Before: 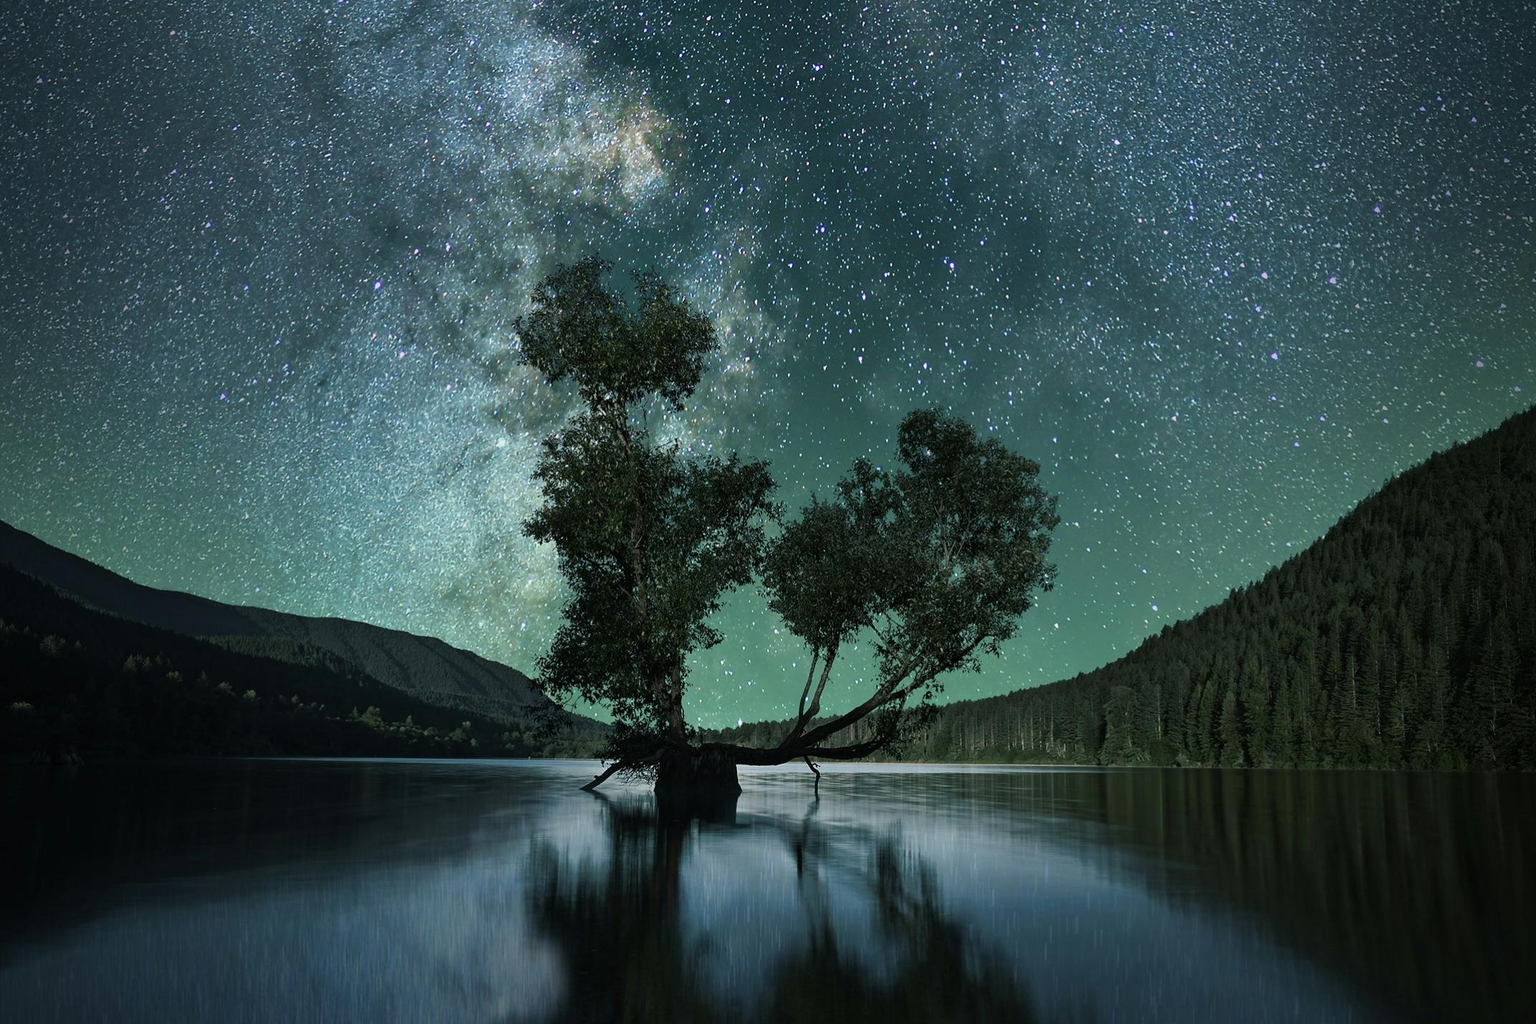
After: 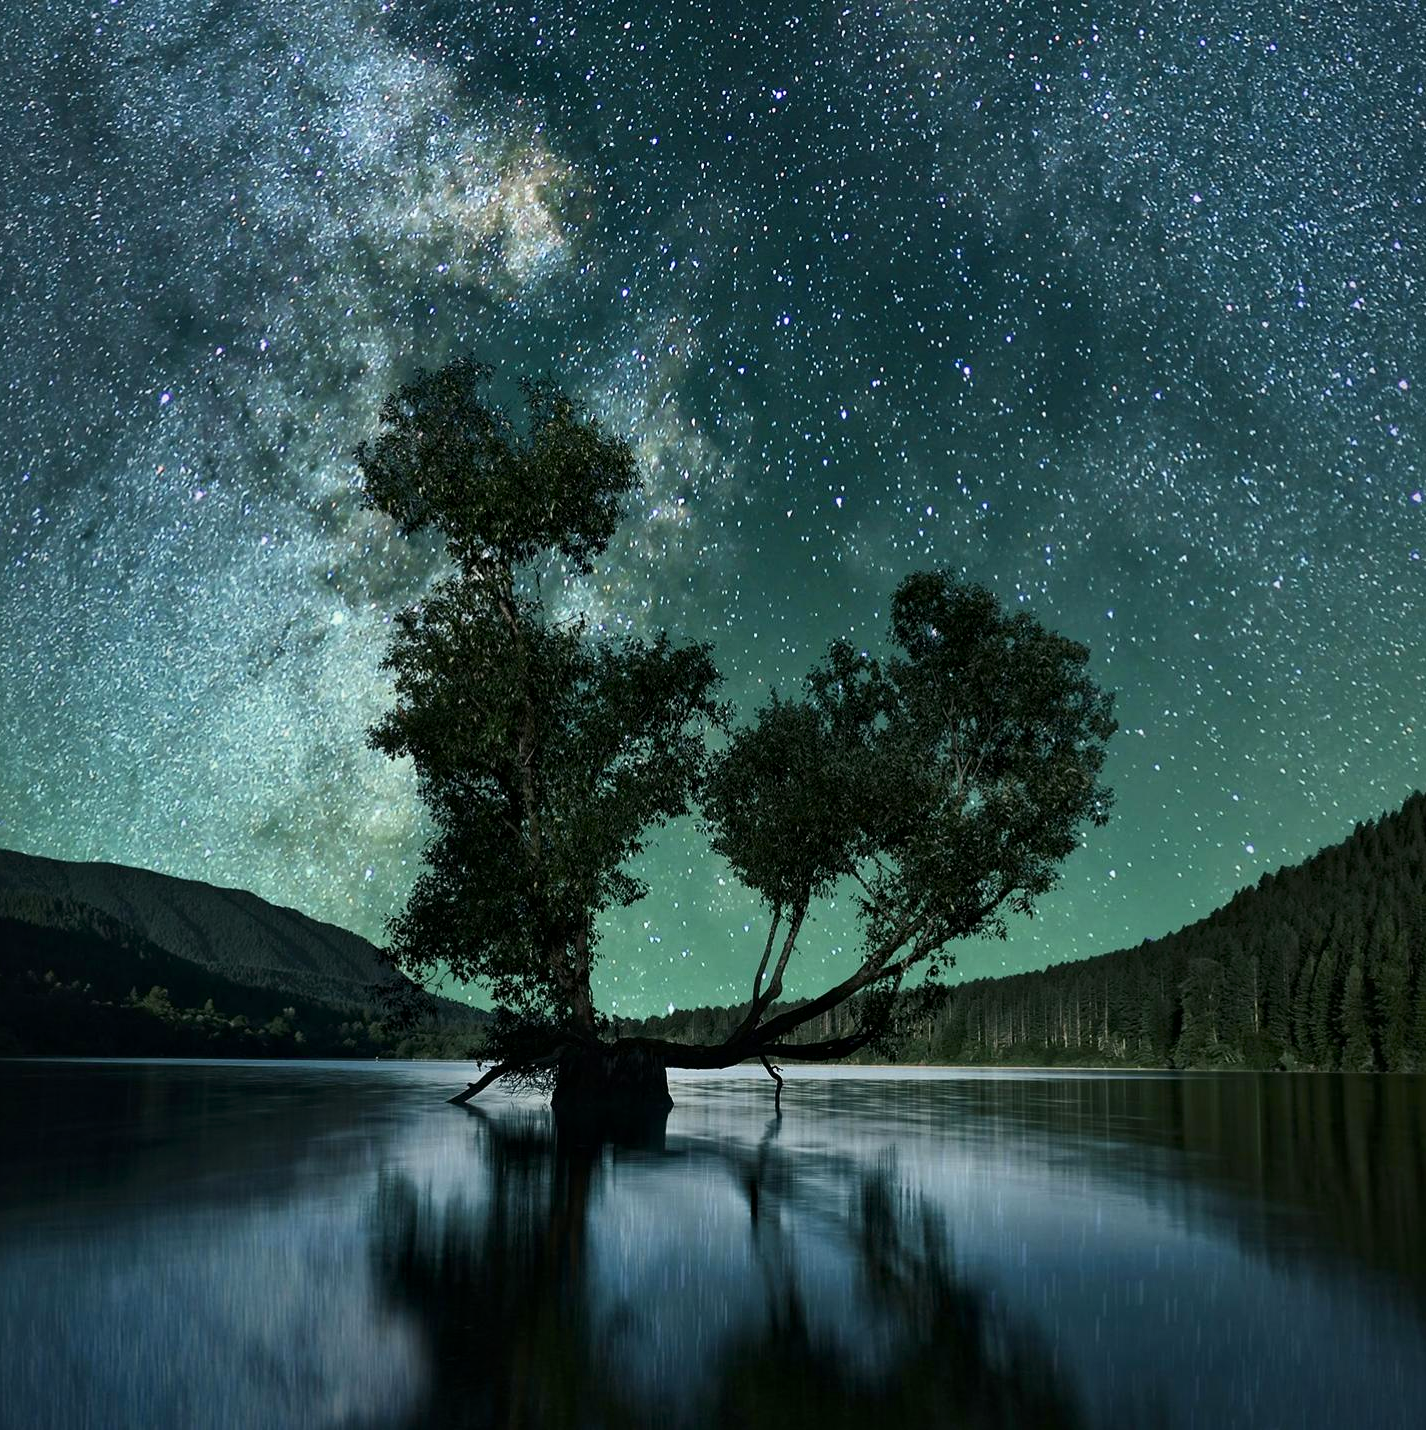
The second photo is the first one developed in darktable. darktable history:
contrast brightness saturation: contrast 0.15, brightness -0.01, saturation 0.1
crop: left 16.899%, right 16.556%
local contrast: mode bilateral grid, contrast 20, coarseness 50, detail 120%, midtone range 0.2
